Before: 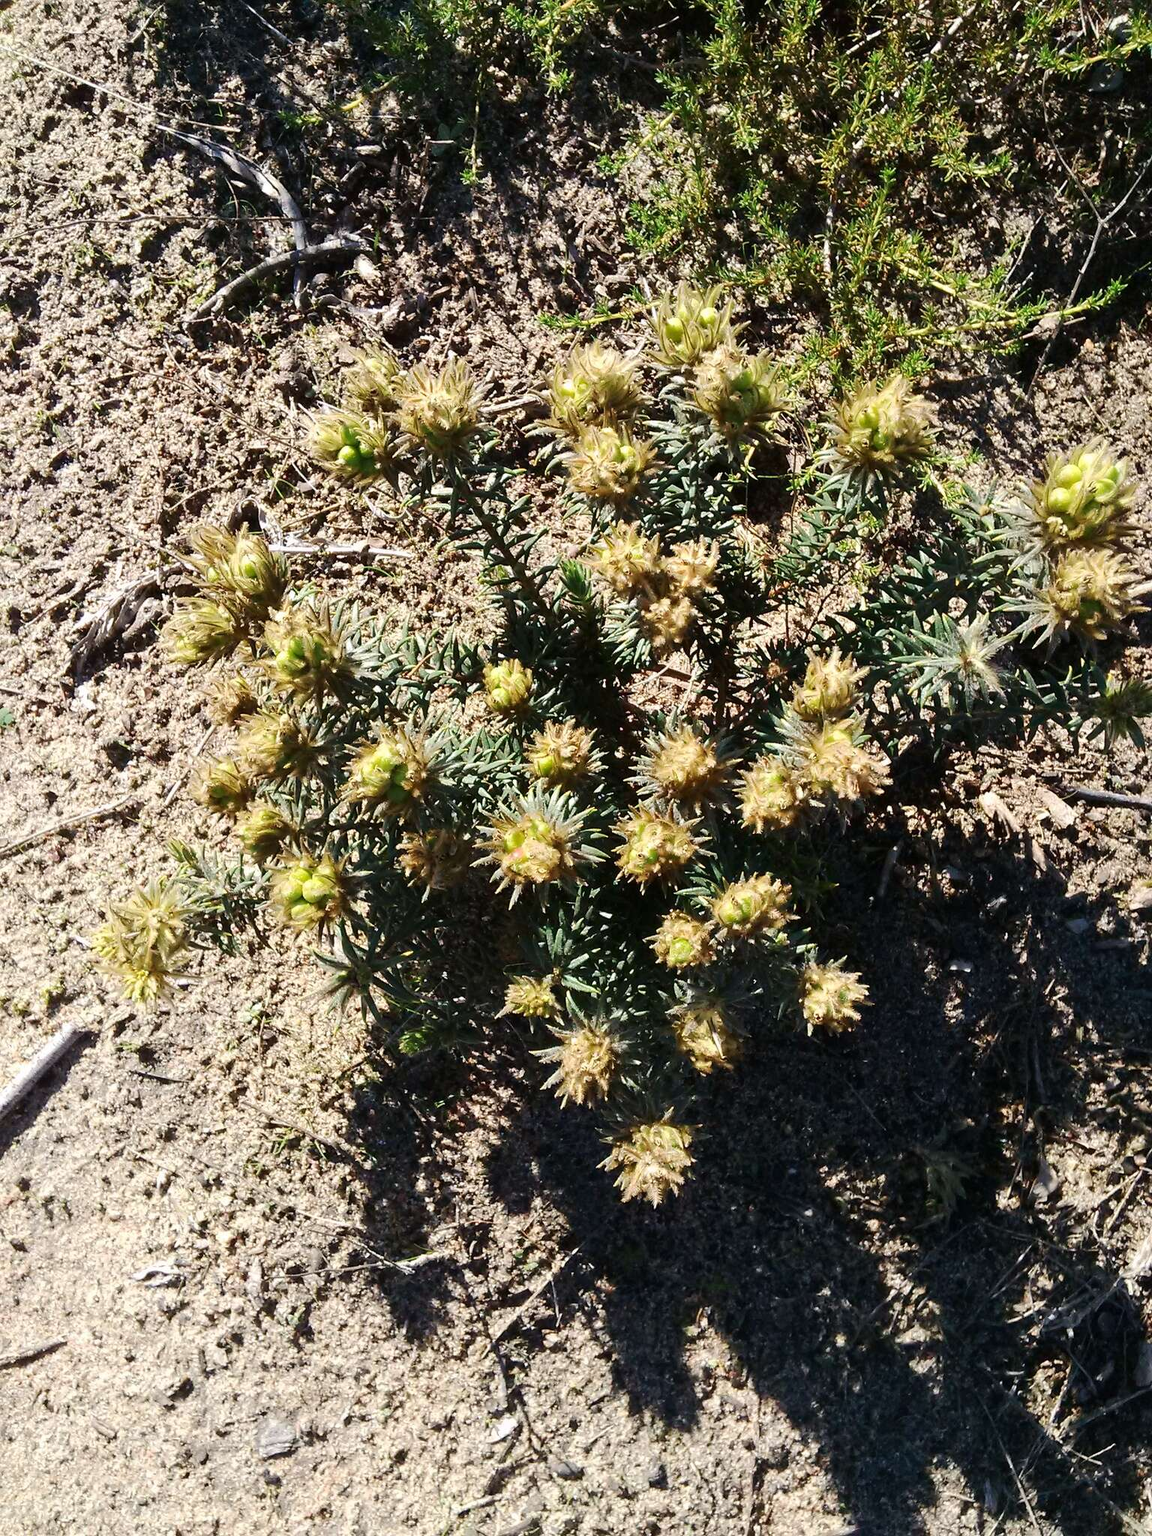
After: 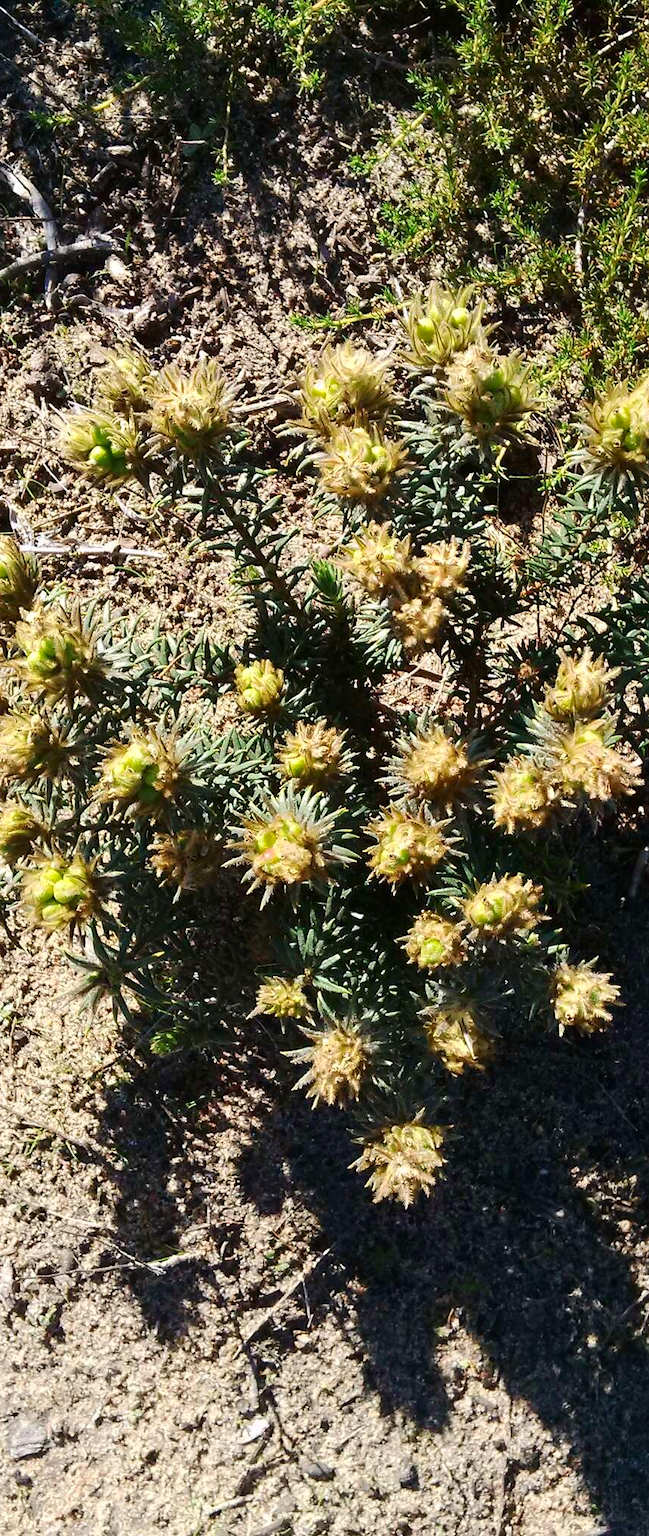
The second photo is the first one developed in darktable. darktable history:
crop: left 21.659%, right 21.989%, bottom 0.014%
tone equalizer: smoothing diameter 24.97%, edges refinement/feathering 8.99, preserve details guided filter
color zones: curves: ch0 [(0, 0.613) (0.01, 0.613) (0.245, 0.448) (0.498, 0.529) (0.642, 0.665) (0.879, 0.777) (0.99, 0.613)]; ch1 [(0, 0.035) (0.121, 0.189) (0.259, 0.197) (0.415, 0.061) (0.589, 0.022) (0.732, 0.022) (0.857, 0.026) (0.991, 0.053)], mix -122.34%
